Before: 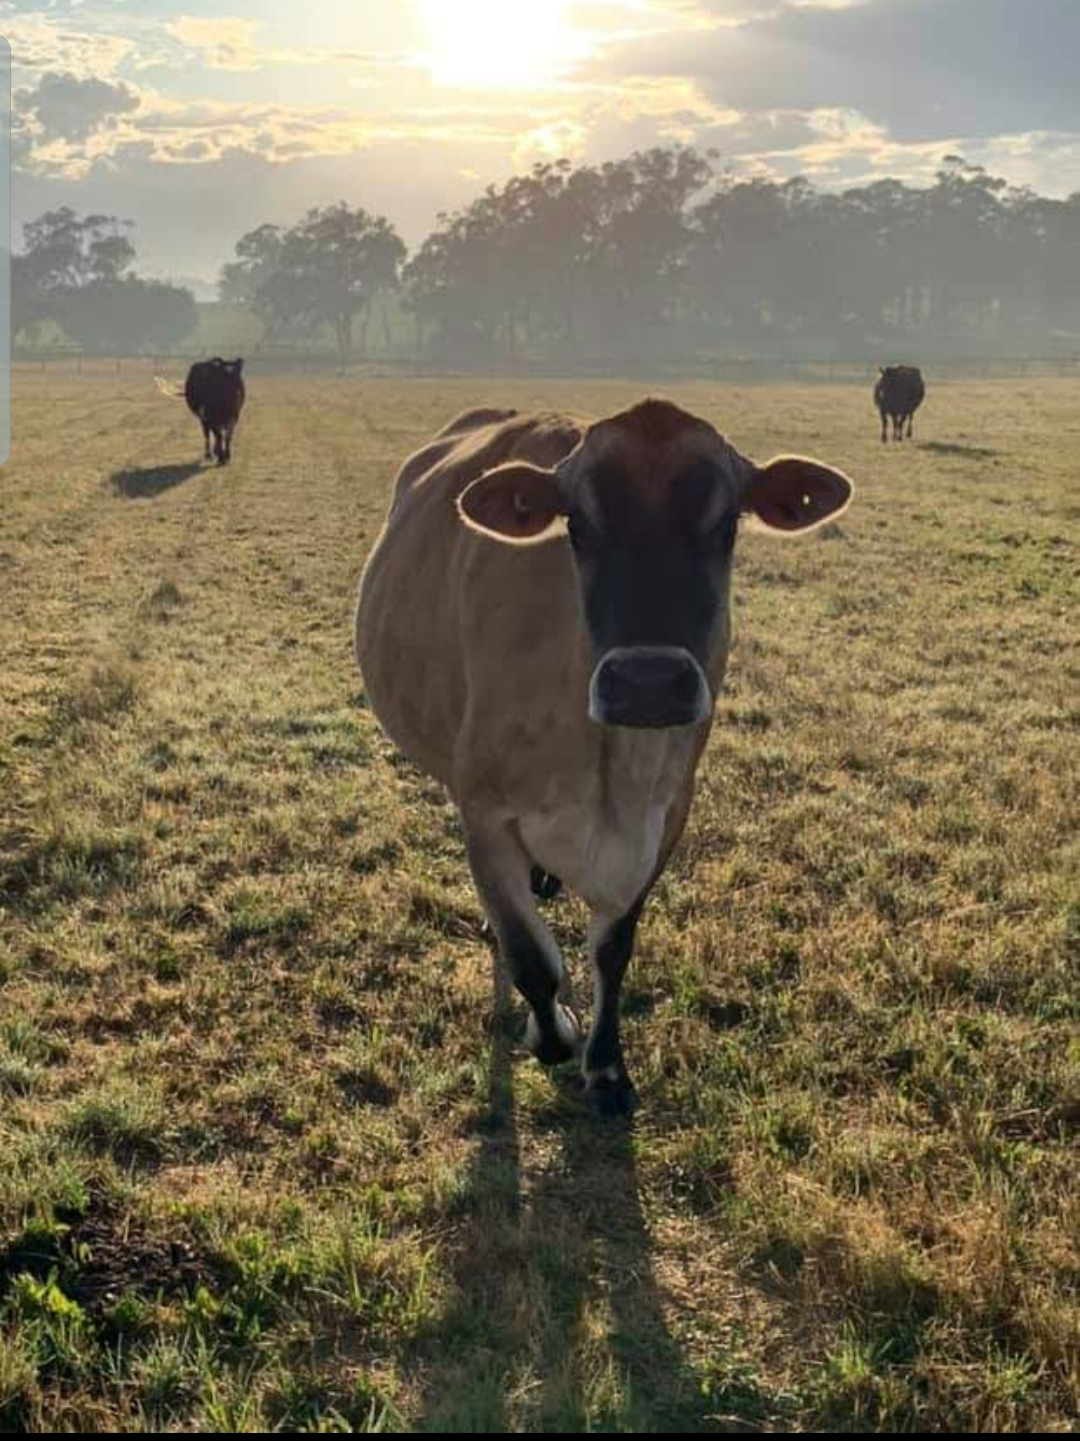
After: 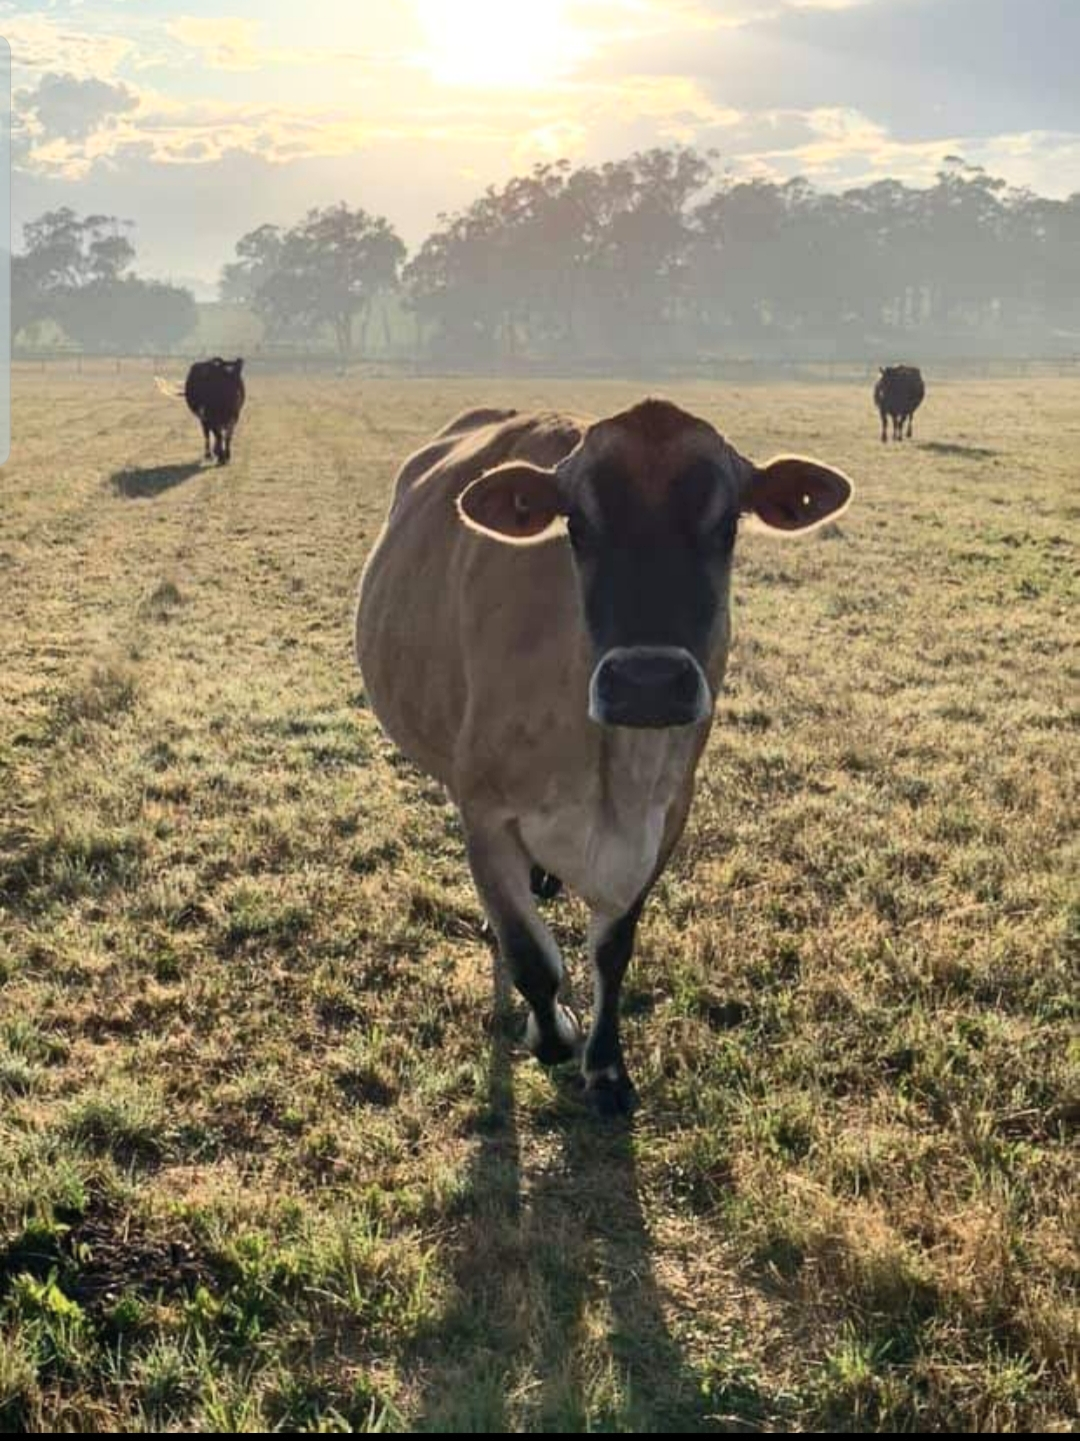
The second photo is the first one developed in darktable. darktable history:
contrast brightness saturation: contrast 0.2, brightness 0.16, saturation 0.22
color correction: saturation 0.8
